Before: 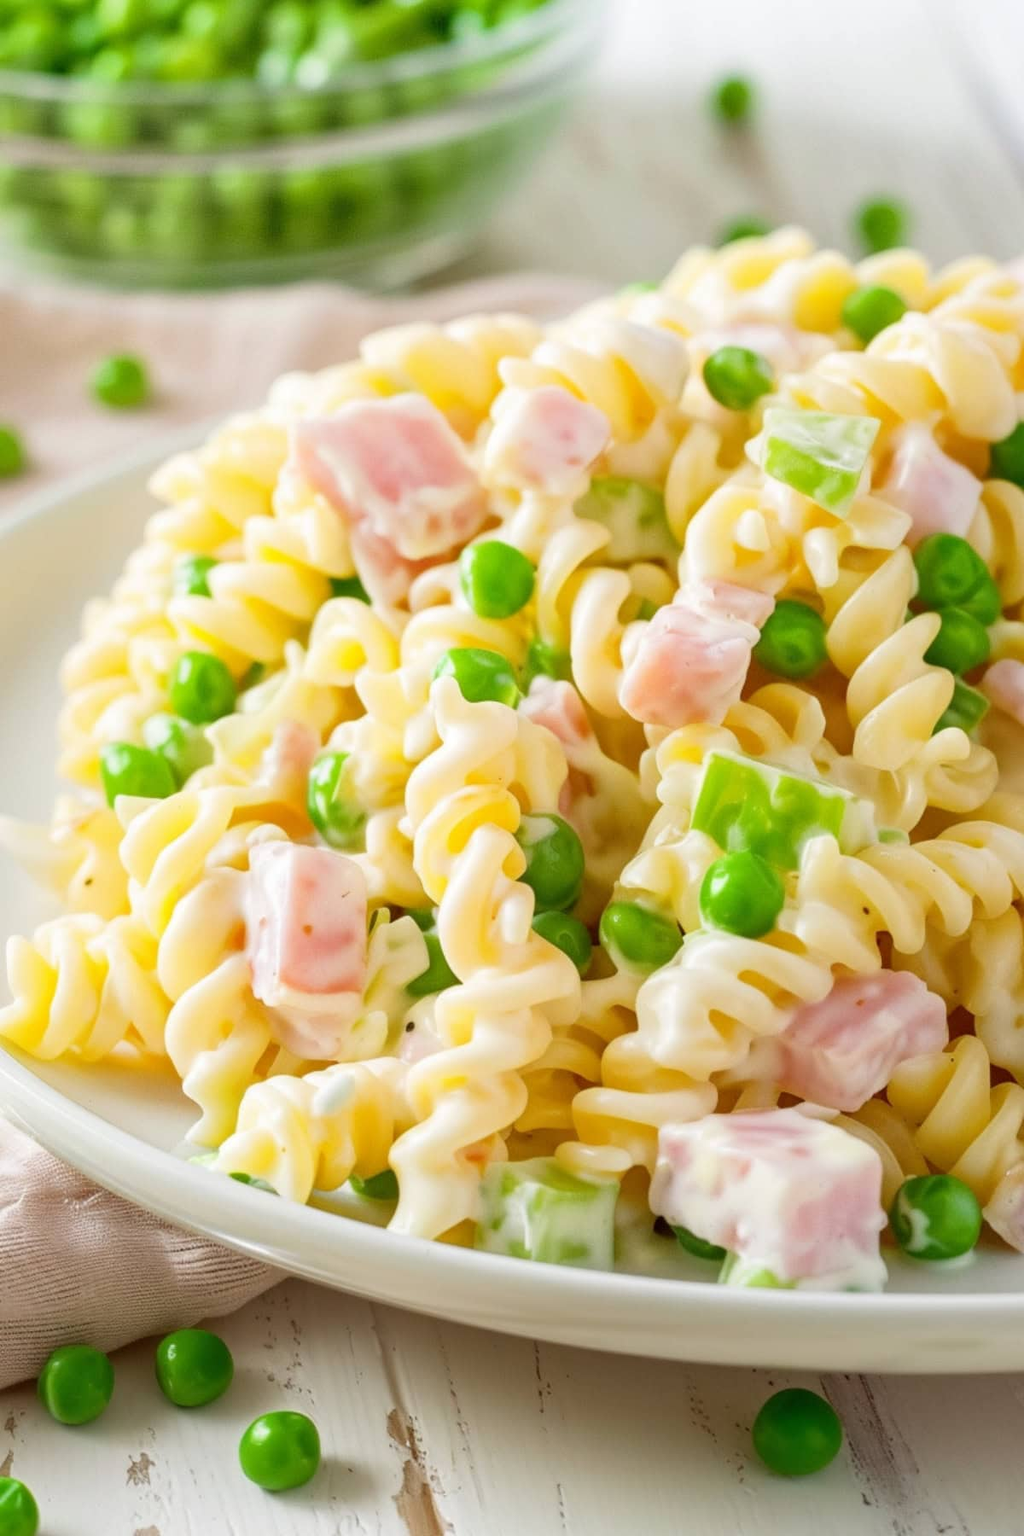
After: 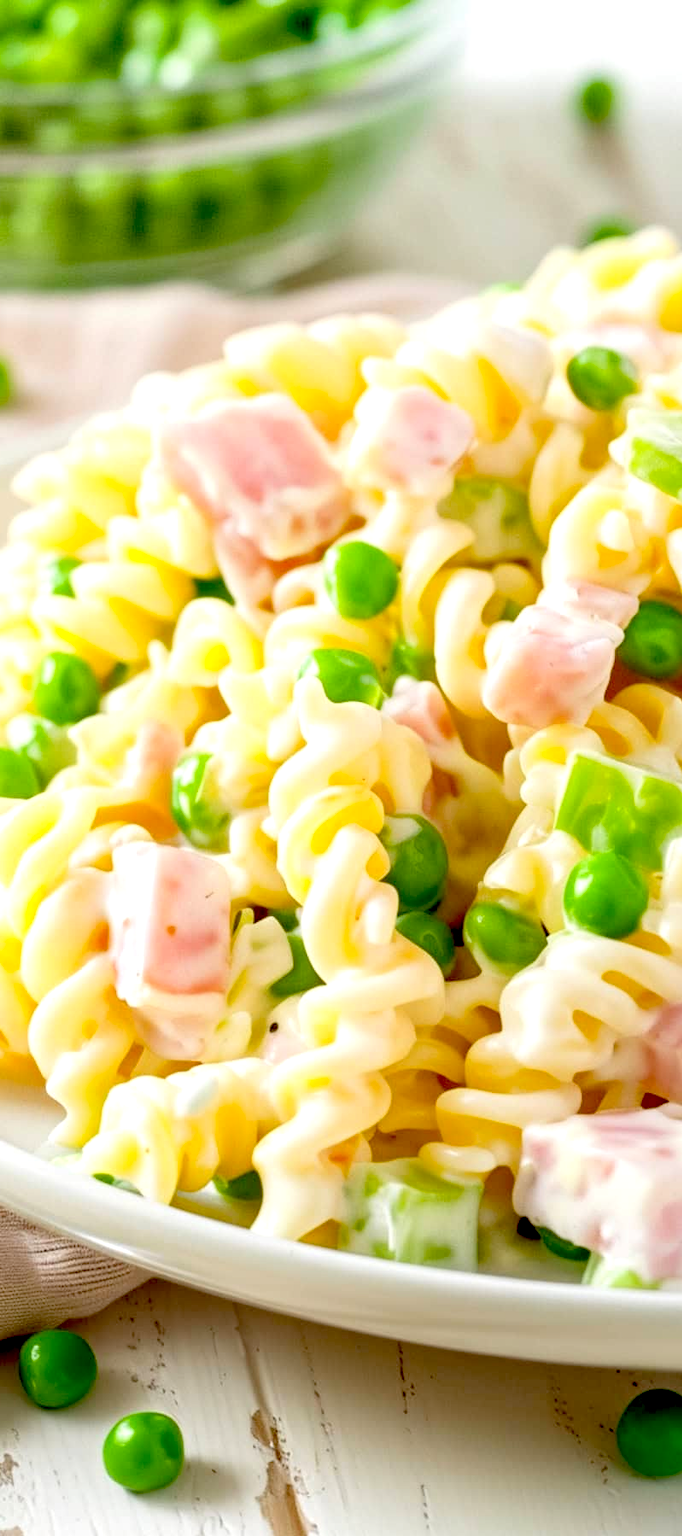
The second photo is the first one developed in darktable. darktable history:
exposure: black level correction 0.03, exposure 0.317 EV, compensate exposure bias true, compensate highlight preservation false
crop and rotate: left 13.365%, right 20.041%
